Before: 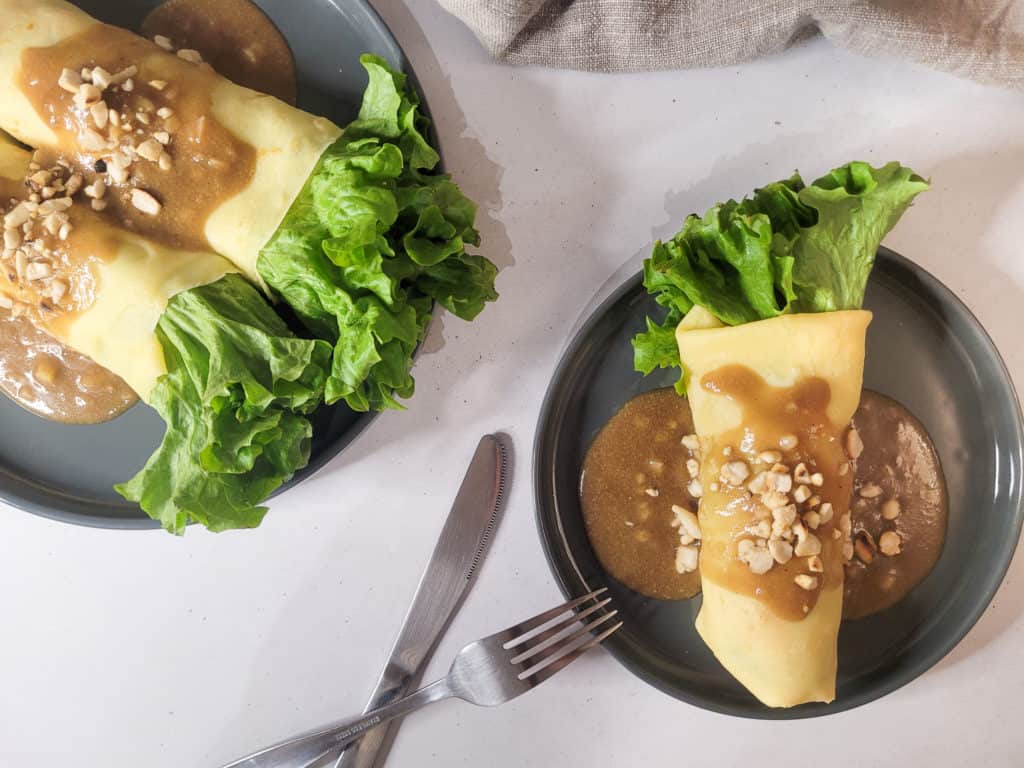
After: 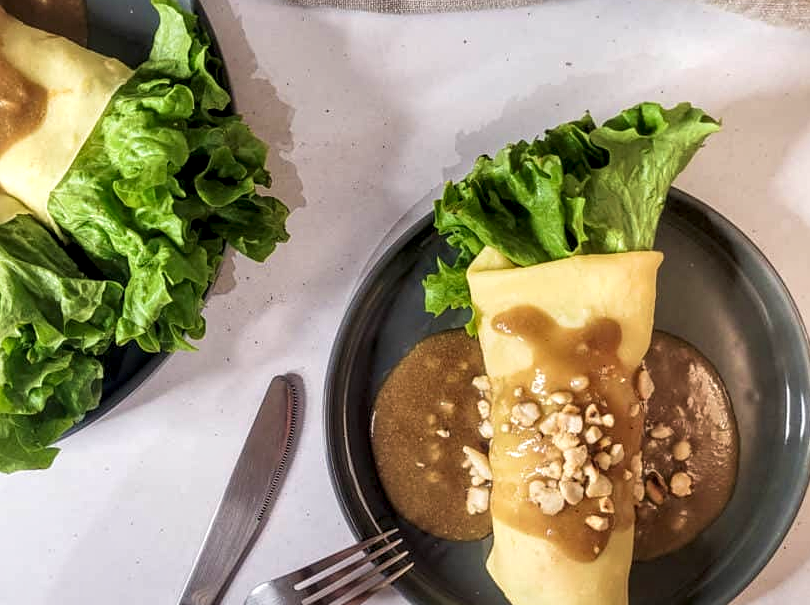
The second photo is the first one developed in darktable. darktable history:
sharpen: amount 0.206
velvia: on, module defaults
local contrast: detail 150%
crop and rotate: left 20.425%, top 7.785%, right 0.458%, bottom 13.346%
